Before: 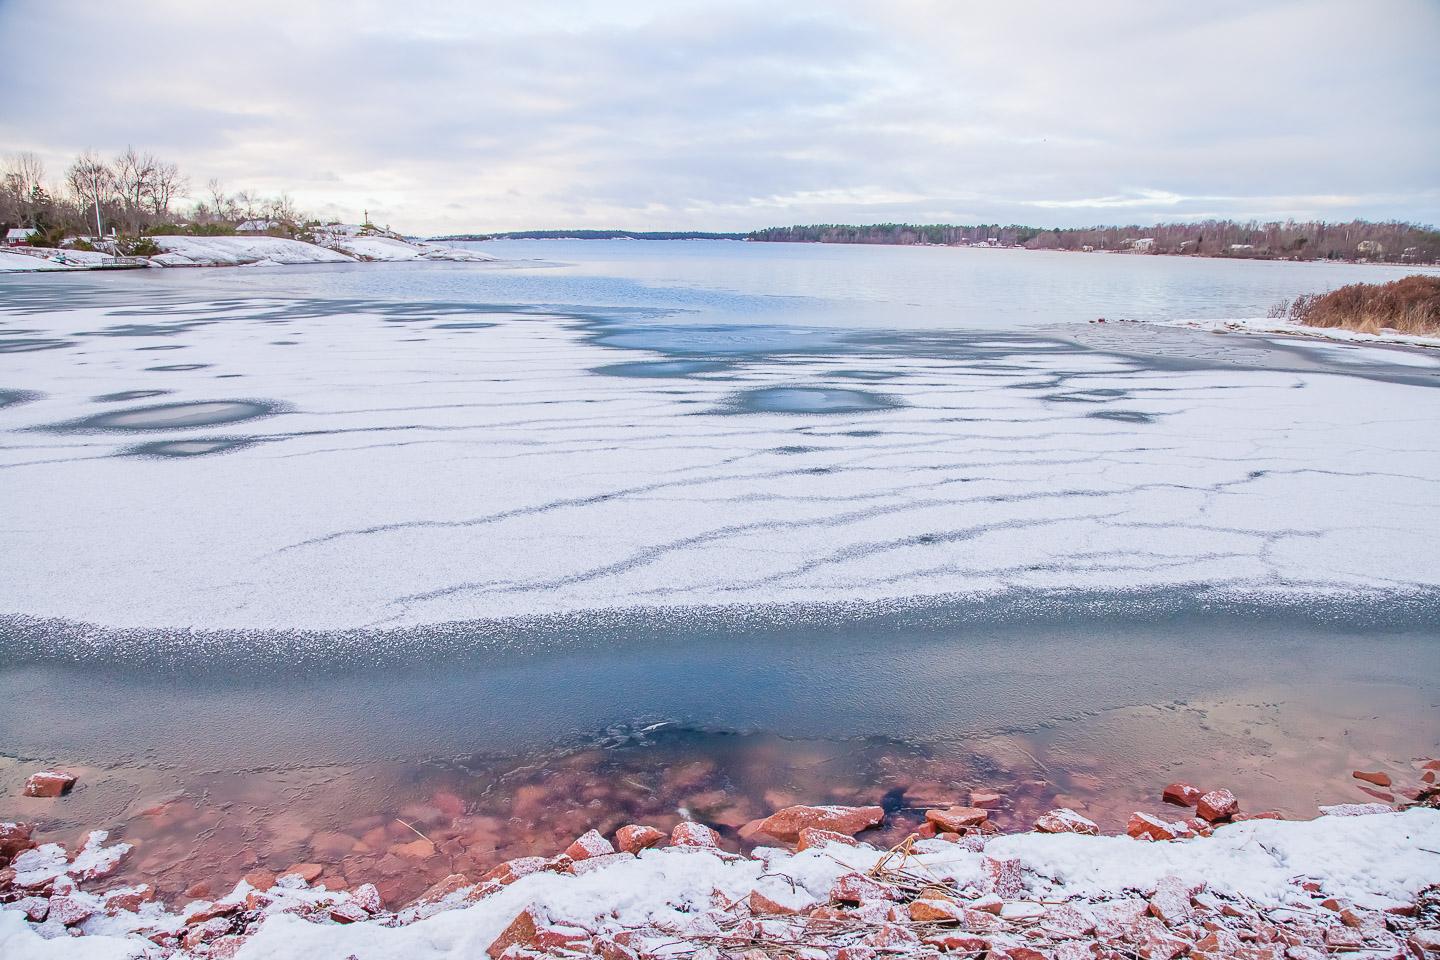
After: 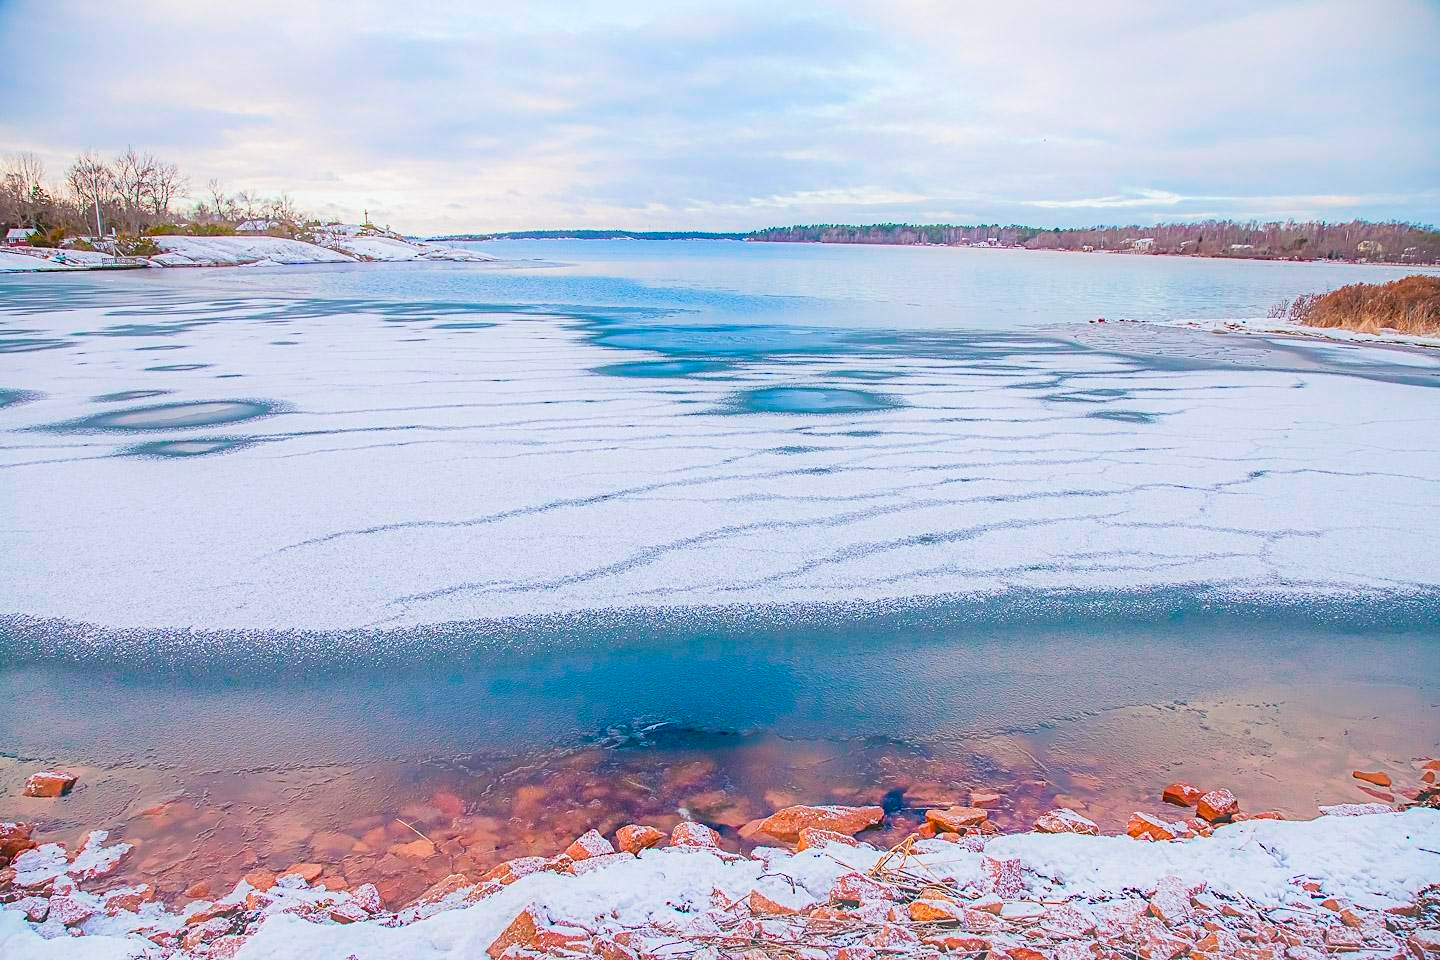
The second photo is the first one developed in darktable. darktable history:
color equalizer "cinematic": saturation › orange 1.11, saturation › yellow 1.11, saturation › cyan 1.11, saturation › blue 1.17, hue › red 6.83, hue › orange -14.63, hue › yellow -10.73, hue › blue -10.73, brightness › red 1.16, brightness › orange 1.24, brightness › yellow 1.11, brightness › green 0.86, brightness › blue 0.801, brightness › lavender 1.04, brightness › magenta 0.983
contrast equalizer "soft": y [[0.5, 0.496, 0.435, 0.435, 0.496, 0.5], [0.5 ×6], [0.5 ×6], [0 ×6], [0 ×6]]
diffuse or sharpen "diffusion": radius span 100, 1st order speed 50%, 2nd order speed 50%, 3rd order speed 50%, 4th order speed 50% | blend: blend mode normal, opacity 25%; mask: uniform (no mask)
diffuse or sharpen "sharpen demosaicing: AA filter": edge sensitivity 1, 1st order anisotropy 100%, 2nd order anisotropy 100%, 3rd order anisotropy 100%, 4th order anisotropy 100%, 1st order speed -25%, 2nd order speed -25%, 3rd order speed -25%, 4th order speed -25%
haze removal: strength -0.1, adaptive false
color balance rgb "medium contrast": perceptual brilliance grading › highlights 20%, perceptual brilliance grading › mid-tones 10%, perceptual brilliance grading › shadows -20%
color balance rgb: perceptual saturation grading › global saturation 20%, perceptual saturation grading › highlights -25%, perceptual saturation grading › shadows 25%, global vibrance 50%
